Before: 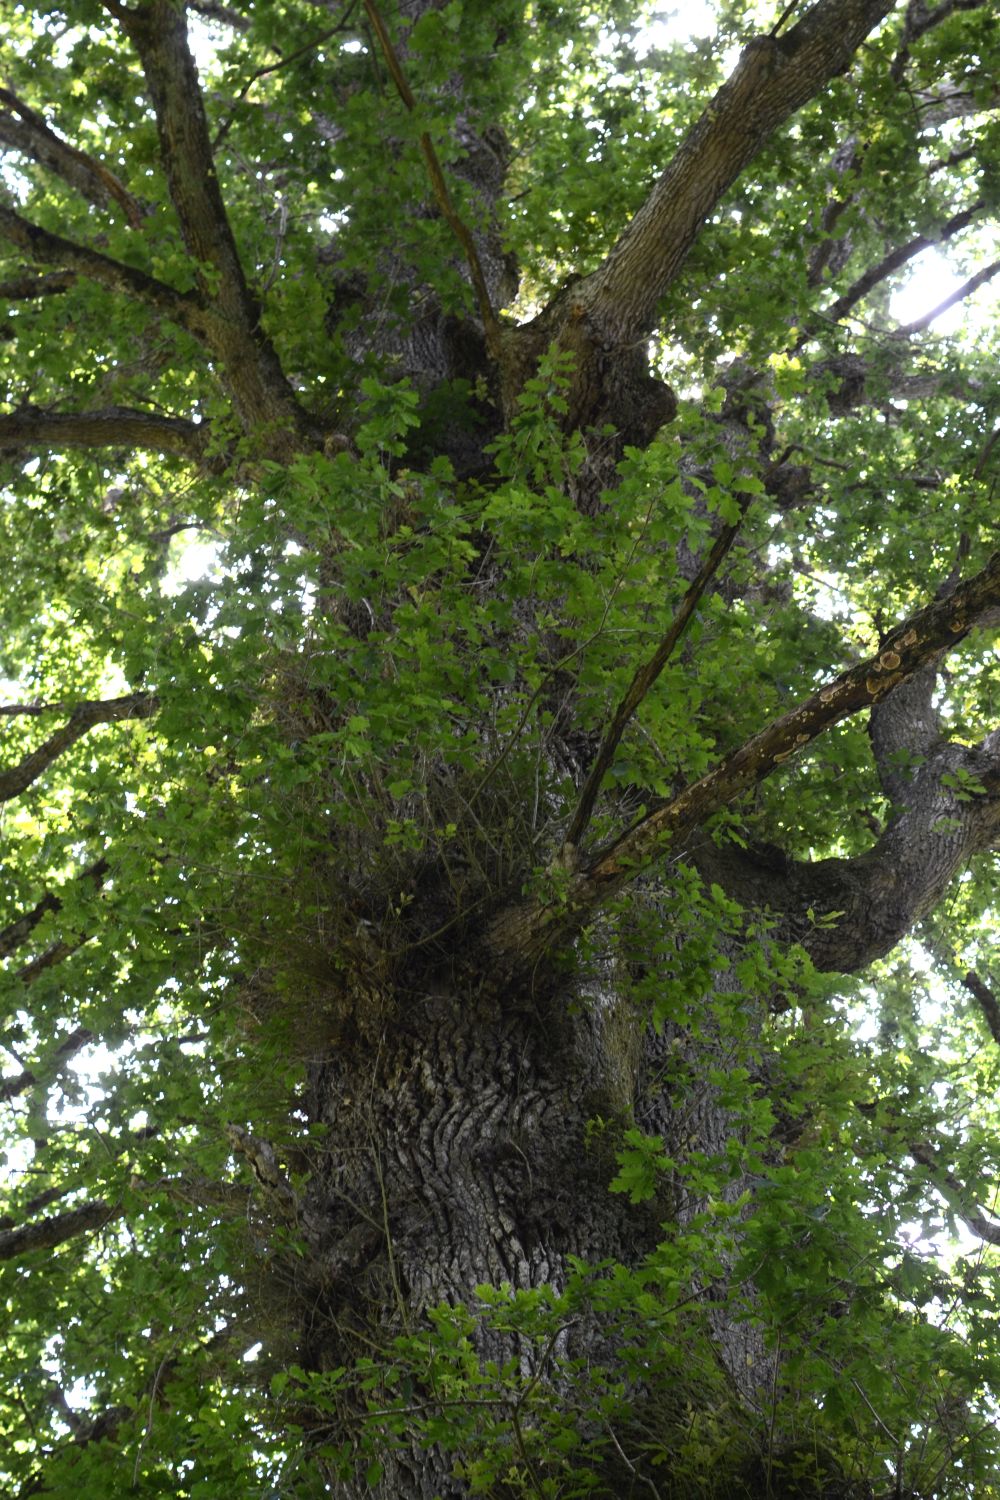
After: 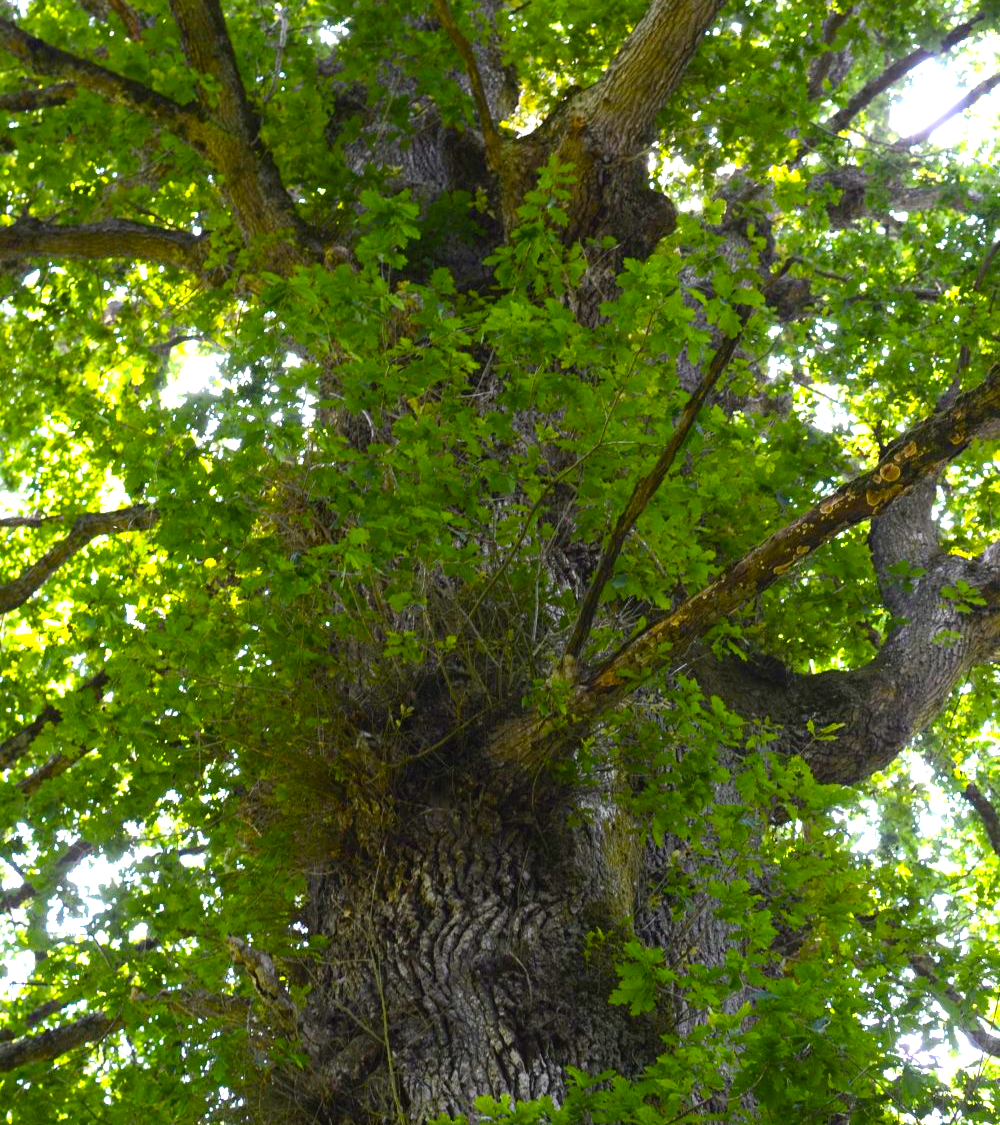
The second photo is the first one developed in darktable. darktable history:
crop and rotate: top 12.588%, bottom 12.386%
color balance rgb: perceptual saturation grading › global saturation 25.749%, perceptual brilliance grading › global brilliance 10.456%, perceptual brilliance grading › shadows 14.185%, global vibrance 44.606%
